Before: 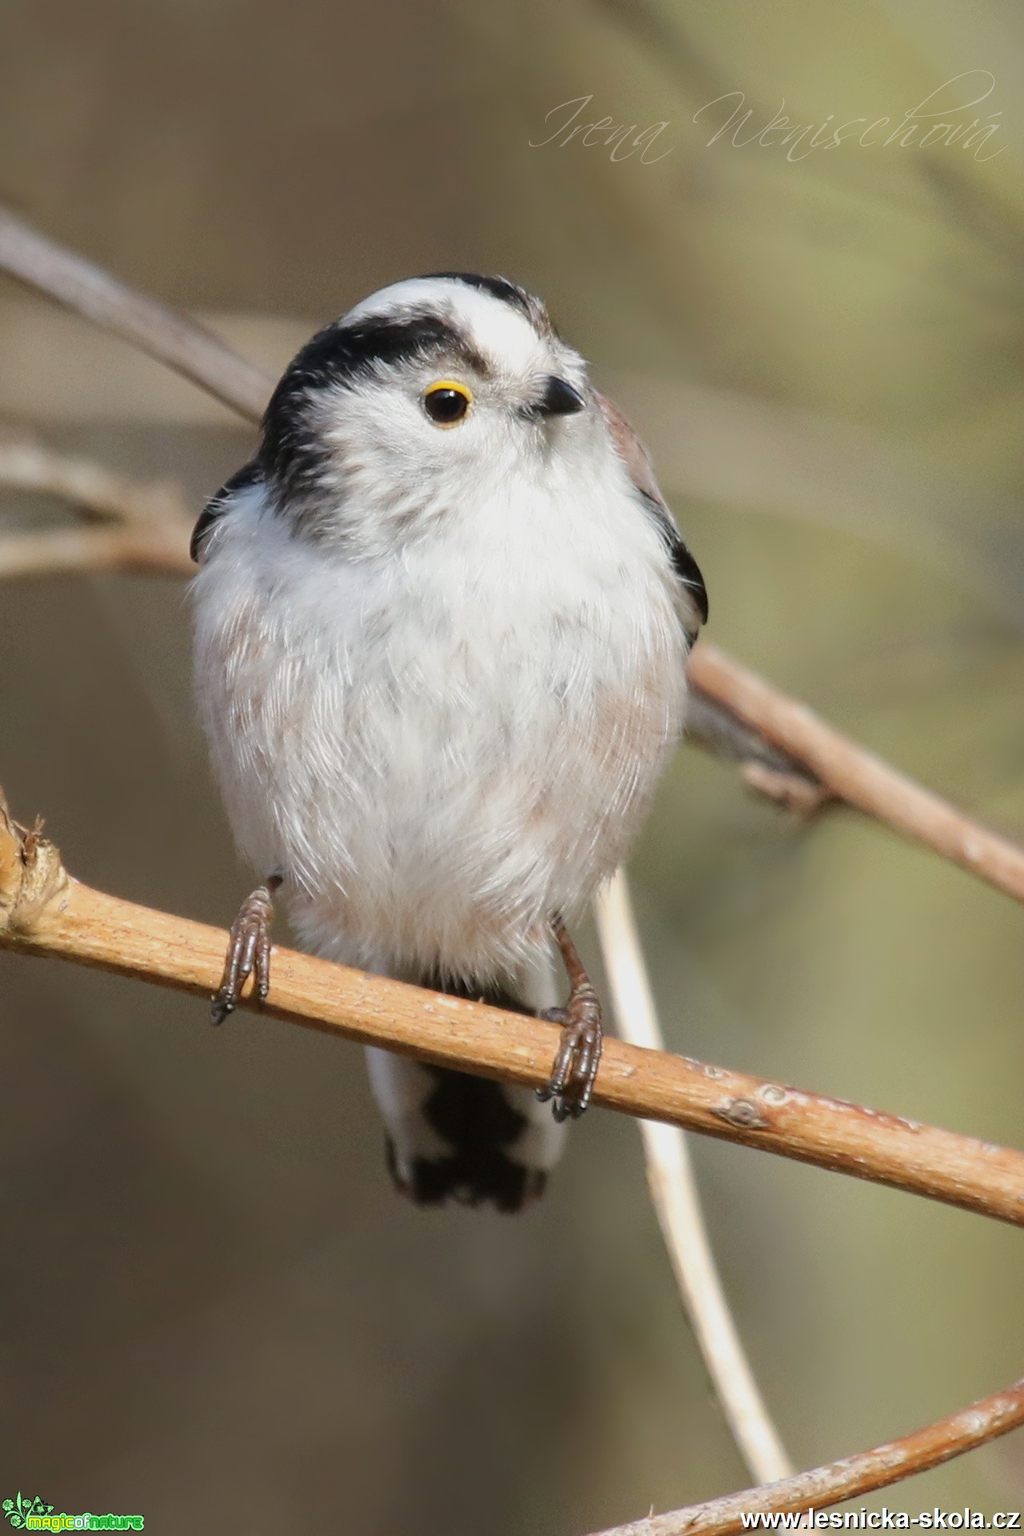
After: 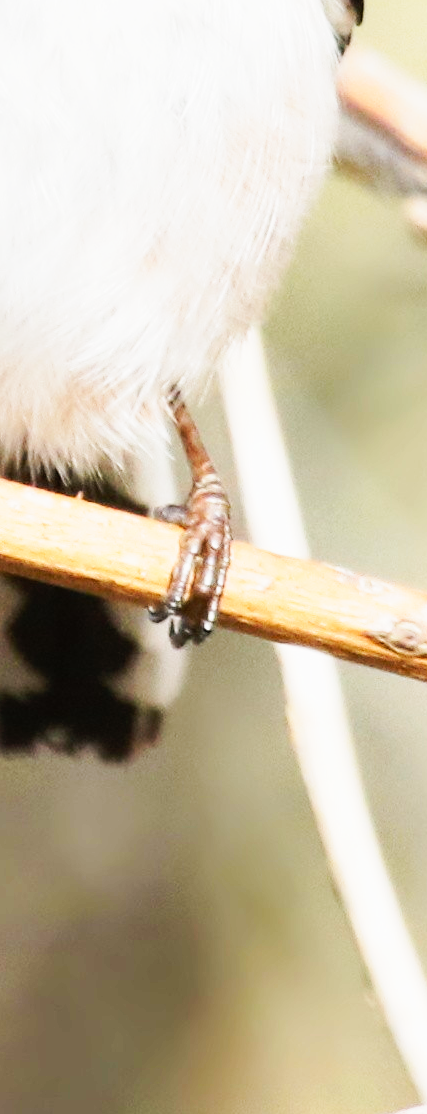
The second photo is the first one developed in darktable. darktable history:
crop: left 40.809%, top 39.379%, right 25.814%, bottom 2.657%
tone curve: curves: ch0 [(0, 0) (0.003, 0.003) (0.011, 0.011) (0.025, 0.026) (0.044, 0.045) (0.069, 0.087) (0.1, 0.141) (0.136, 0.202) (0.177, 0.271) (0.224, 0.357) (0.277, 0.461) (0.335, 0.583) (0.399, 0.685) (0.468, 0.782) (0.543, 0.867) (0.623, 0.927) (0.709, 0.96) (0.801, 0.975) (0.898, 0.987) (1, 1)], preserve colors none
